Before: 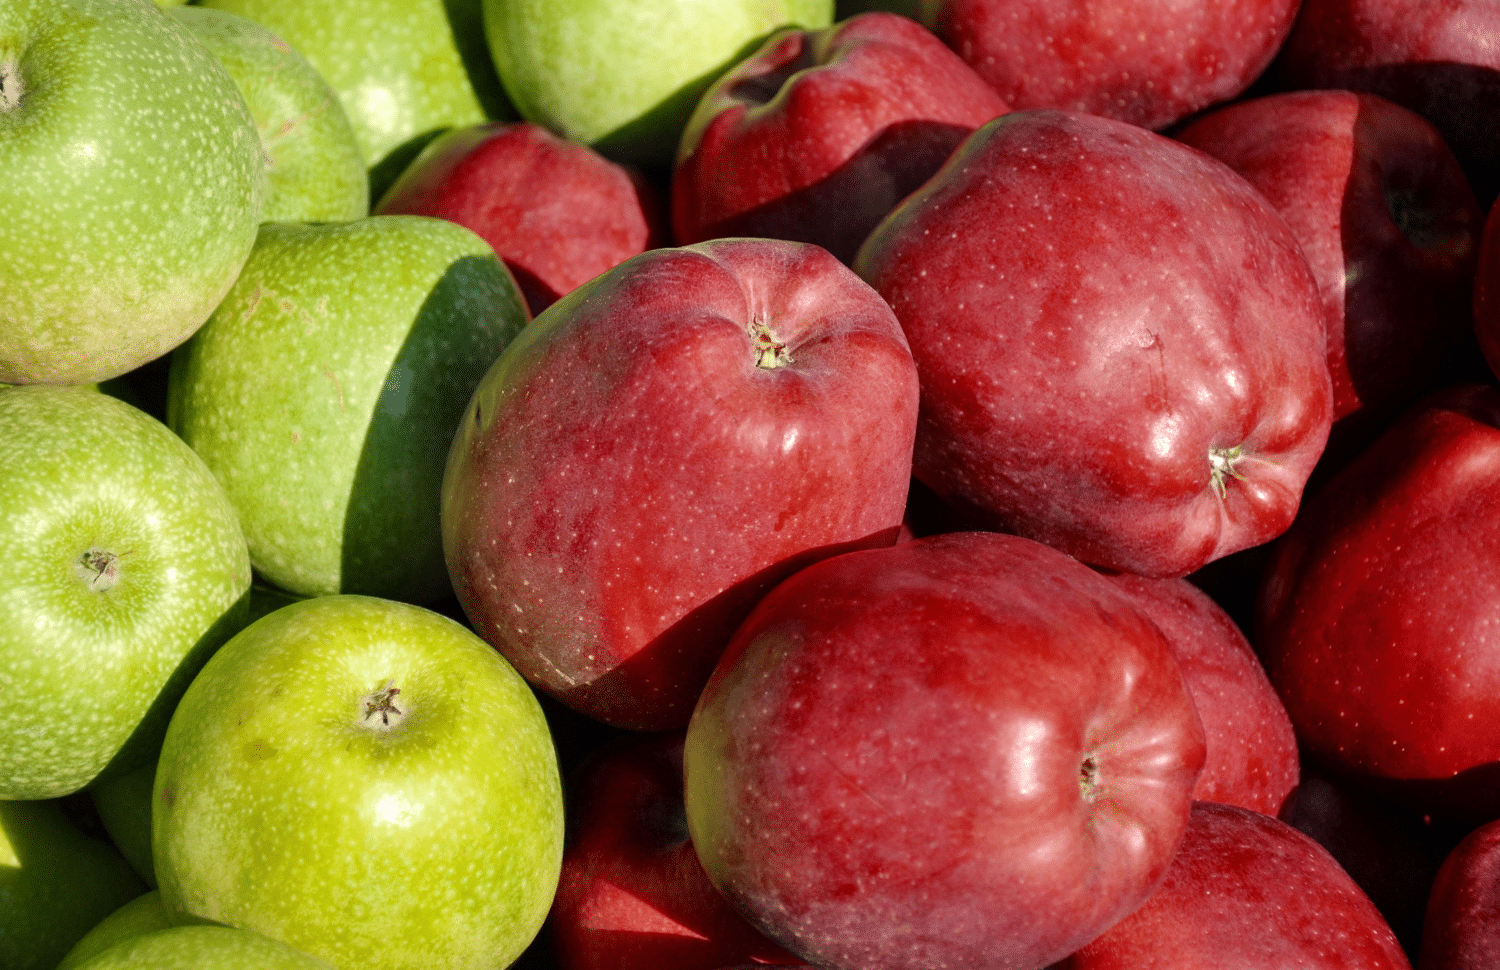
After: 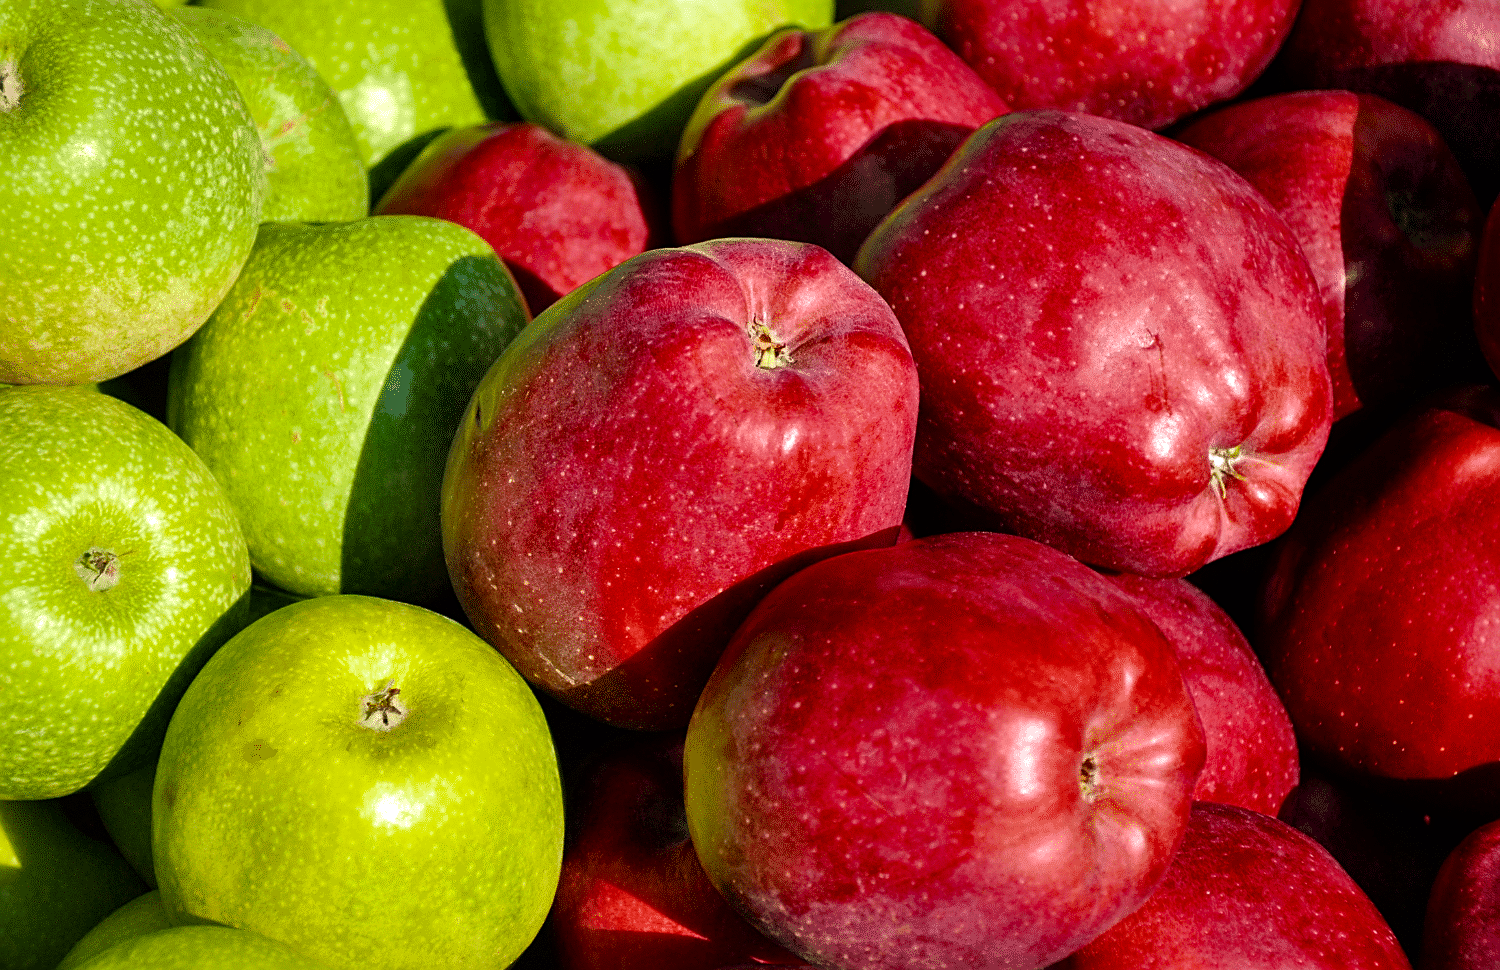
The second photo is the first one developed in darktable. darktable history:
color balance rgb: perceptual saturation grading › global saturation 40%, global vibrance 15%
white balance: red 0.98, blue 1.034
velvia: strength 15%
local contrast: mode bilateral grid, contrast 25, coarseness 50, detail 123%, midtone range 0.2
sharpen: on, module defaults
